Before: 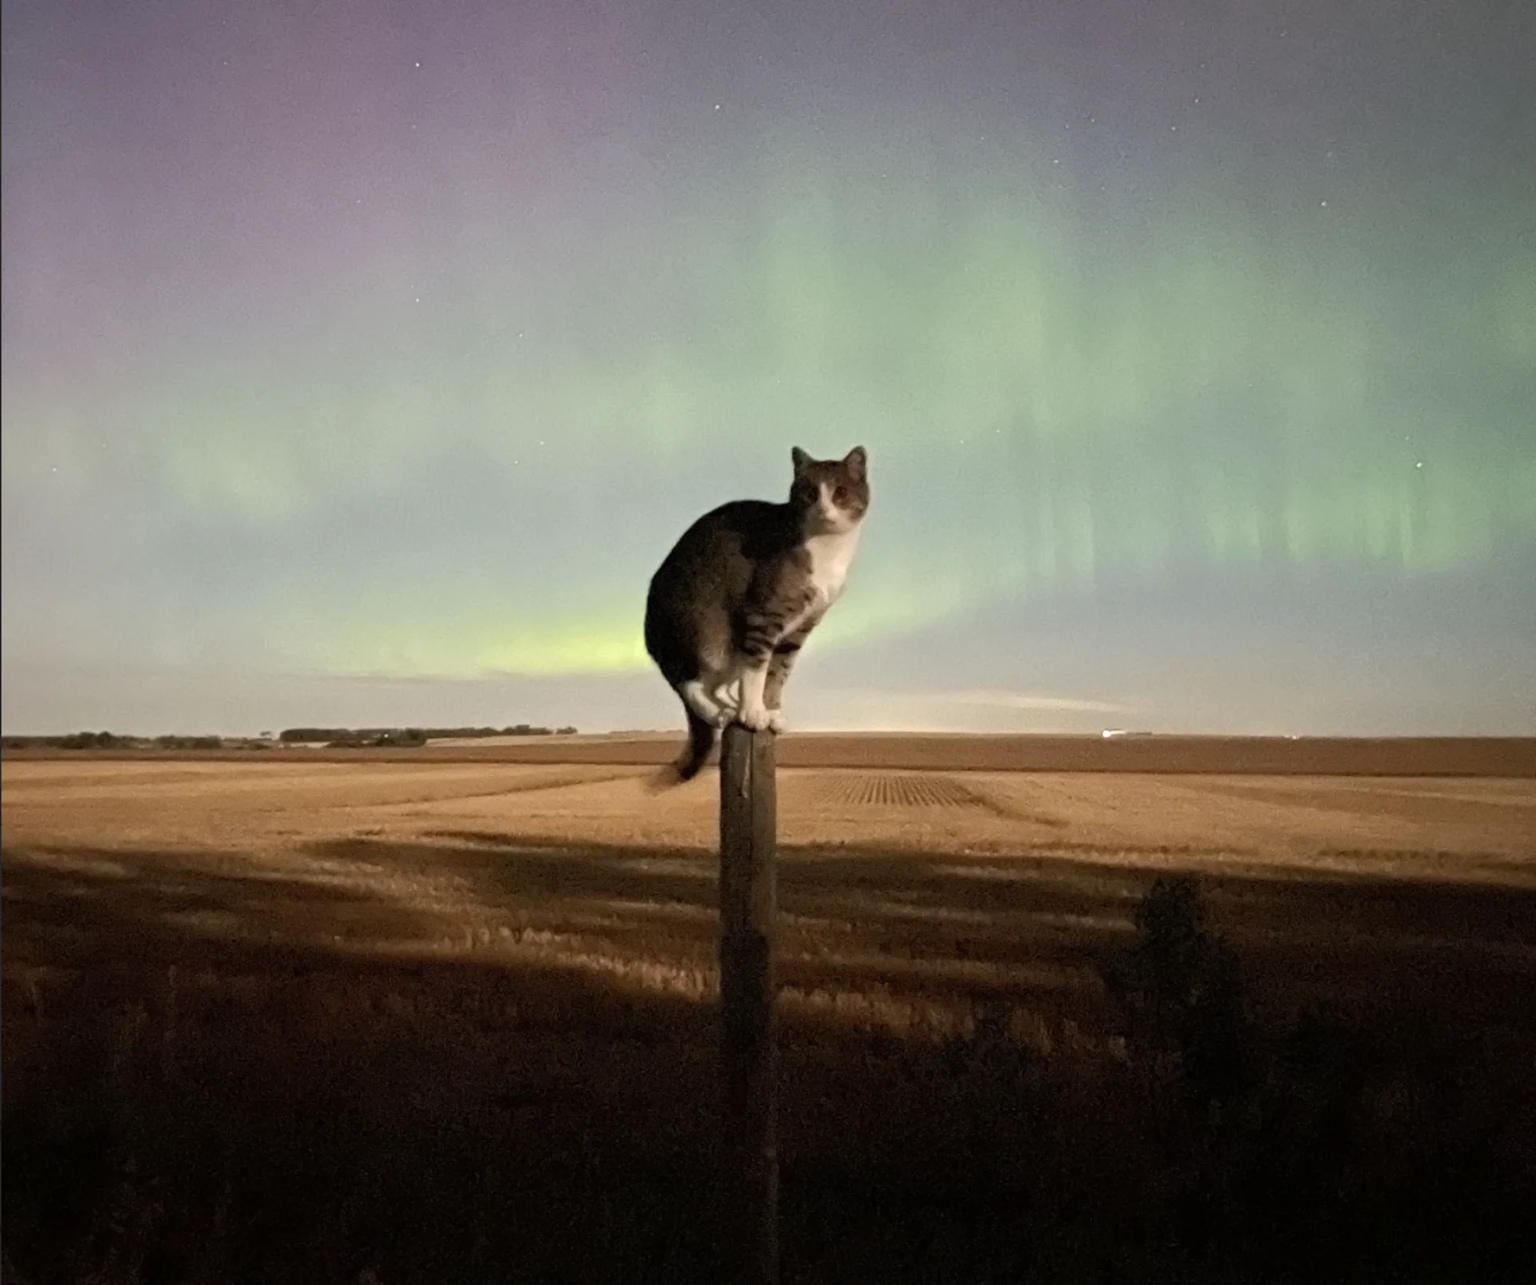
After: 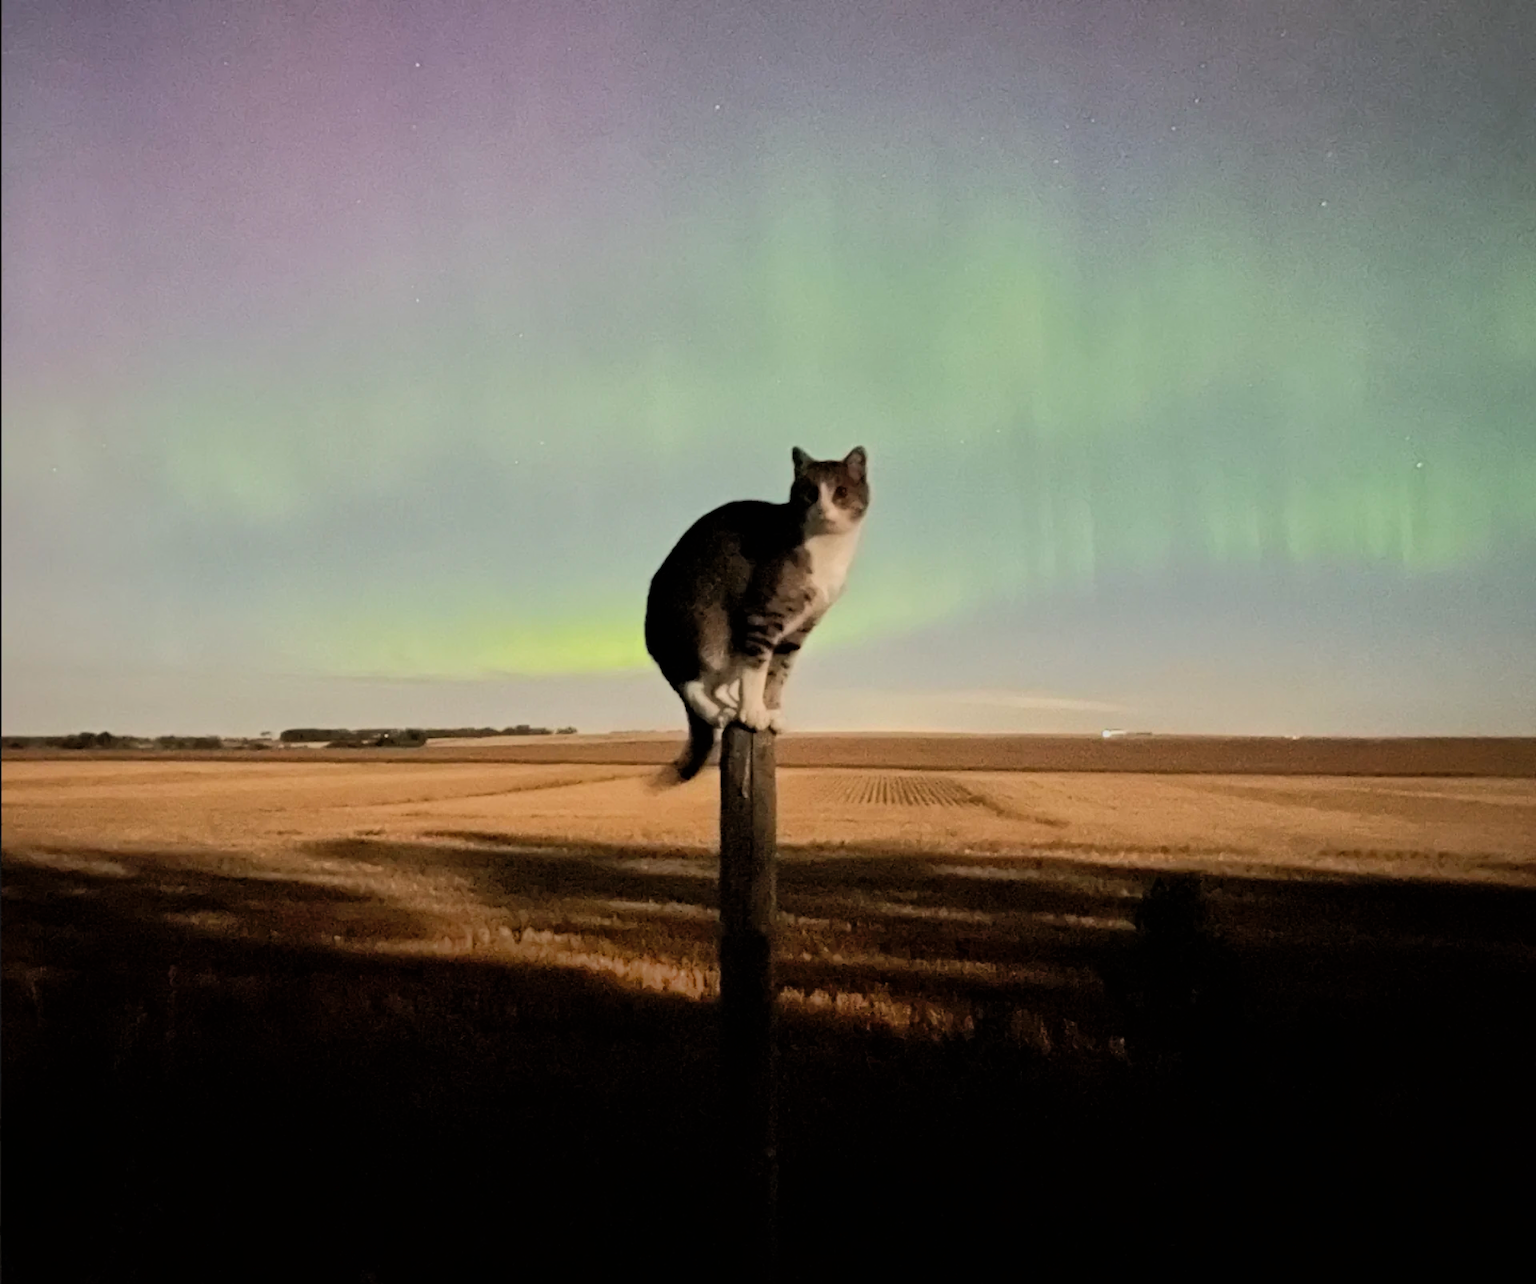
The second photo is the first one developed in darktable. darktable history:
shadows and highlights: on, module defaults
filmic rgb: black relative exposure -7.15 EV, white relative exposure 5.36 EV, hardness 3.02, color science v6 (2022)
tone equalizer: -8 EV -0.75 EV, -7 EV -0.7 EV, -6 EV -0.6 EV, -5 EV -0.4 EV, -3 EV 0.4 EV, -2 EV 0.6 EV, -1 EV 0.7 EV, +0 EV 0.75 EV, edges refinement/feathering 500, mask exposure compensation -1.57 EV, preserve details no
